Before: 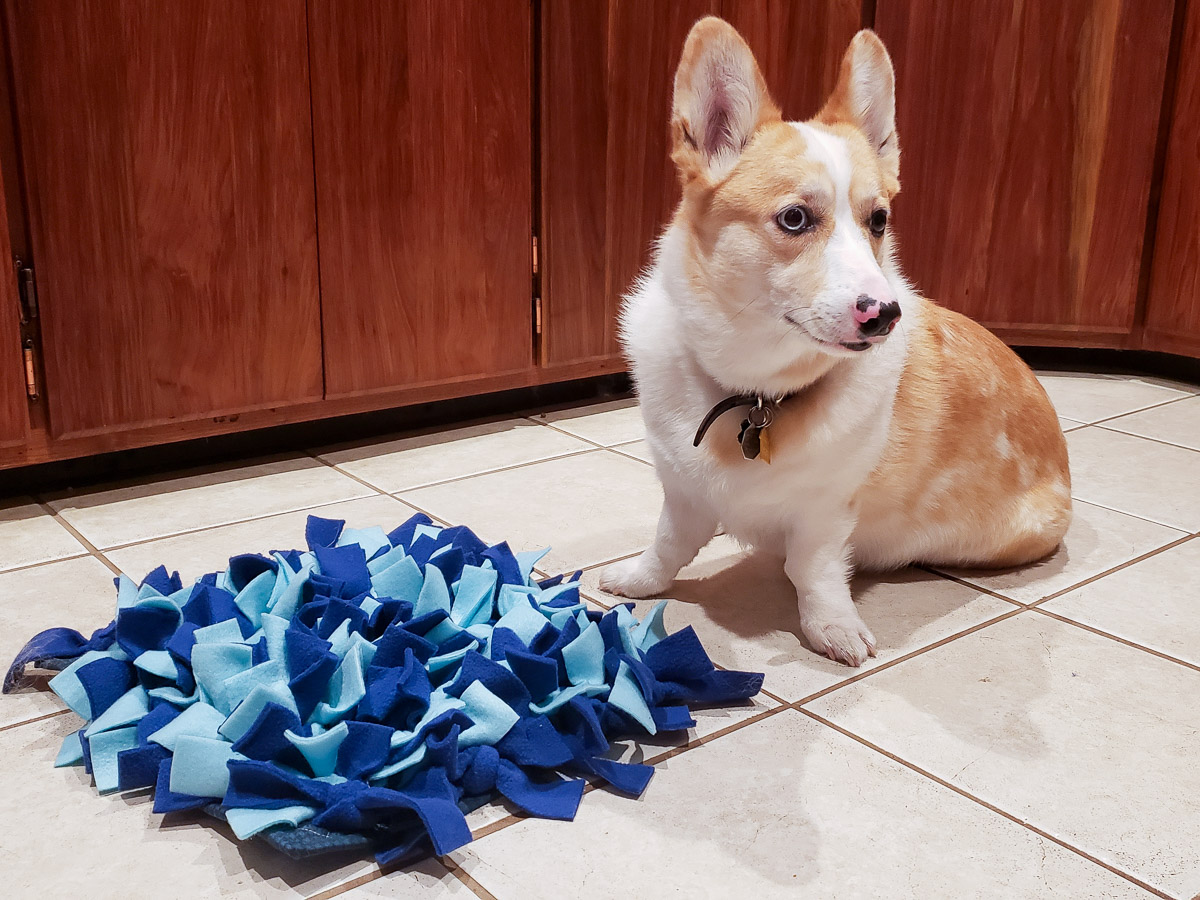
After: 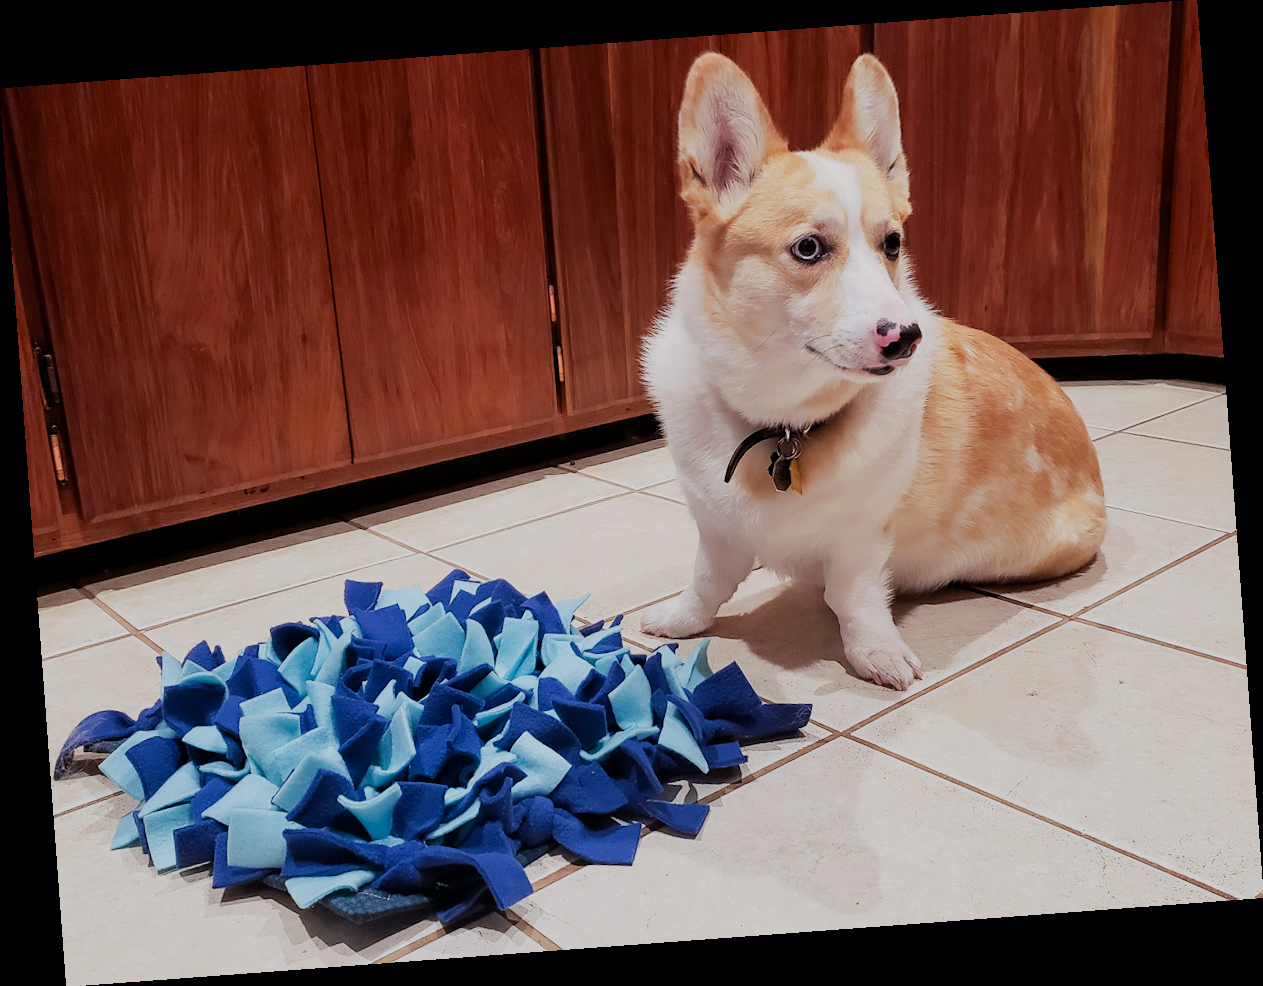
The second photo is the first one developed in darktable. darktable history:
filmic rgb: black relative exposure -7.82 EV, white relative exposure 4.29 EV, hardness 3.86, color science v6 (2022)
rotate and perspective: rotation -4.25°, automatic cropping off
